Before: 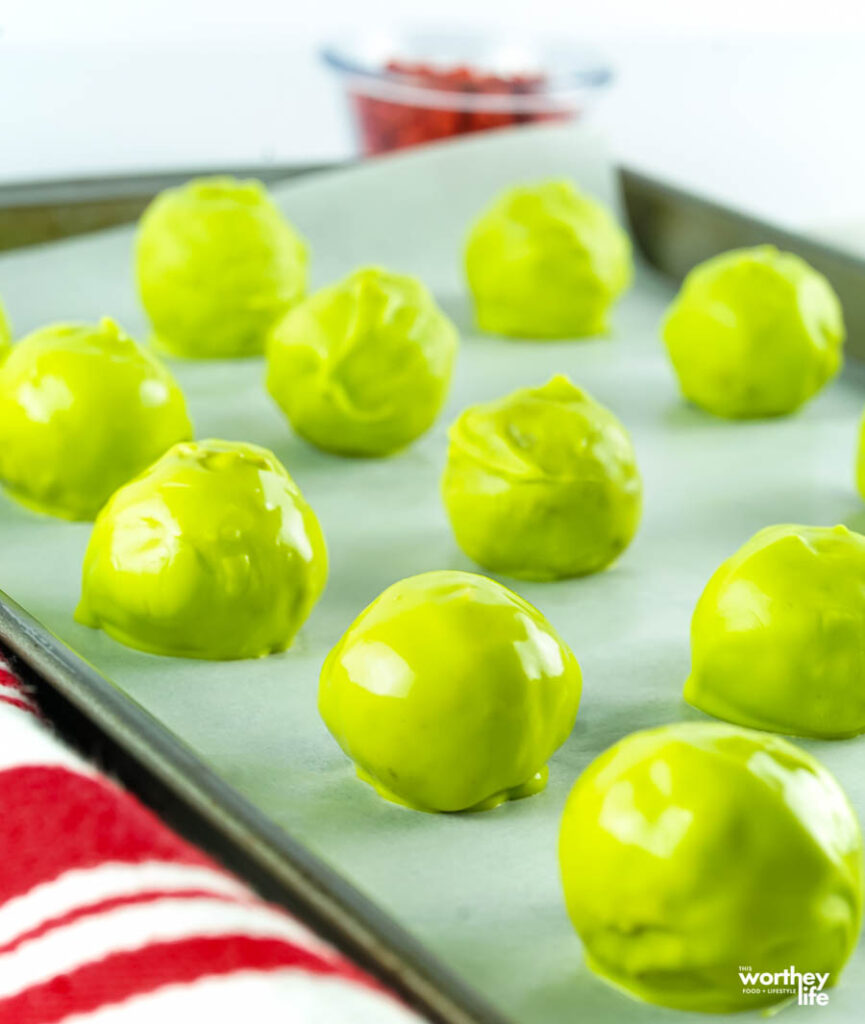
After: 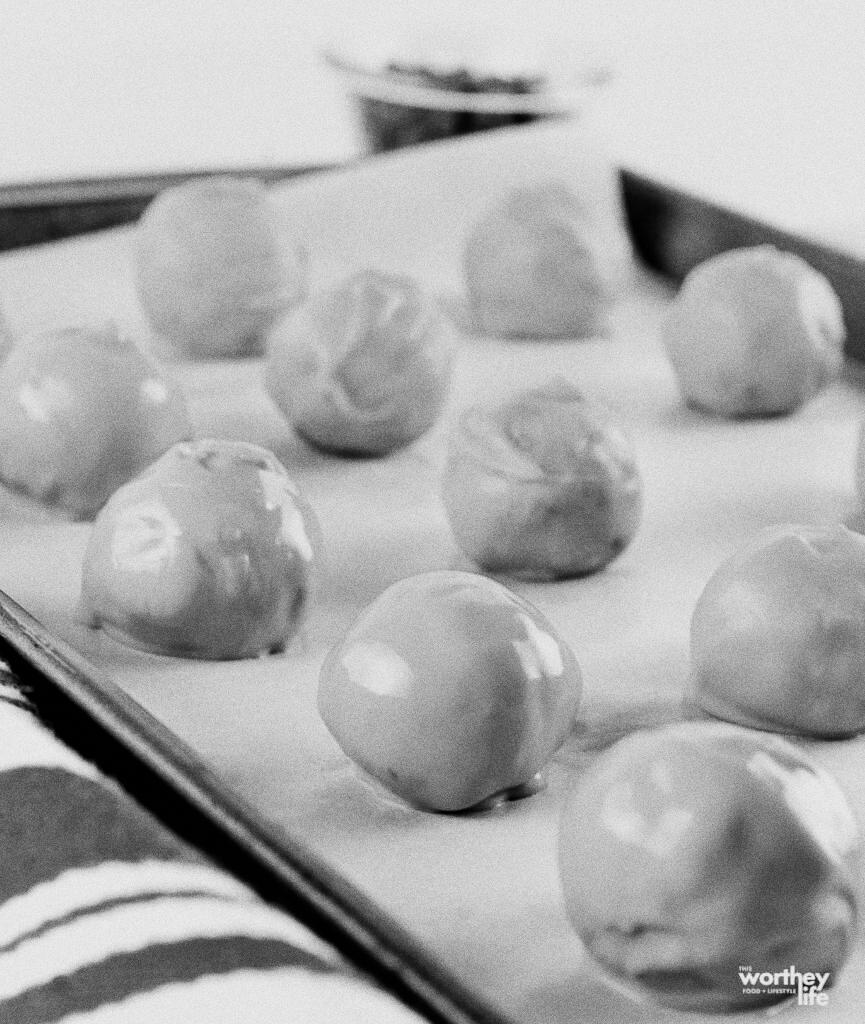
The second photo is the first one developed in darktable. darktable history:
contrast equalizer: octaves 7, y [[0.6 ×6], [0.55 ×6], [0 ×6], [0 ×6], [0 ×6]], mix 0.29
color calibration "_builtin_monochrome | ILFORD HP5+": output gray [0.253, 0.26, 0.487, 0], gray › normalize channels true, illuminant same as pipeline (D50), adaptation XYZ, x 0.346, y 0.359, gamut compression 0
color balance rgb: global offset › luminance -0.51%, perceptual saturation grading › global saturation 27.53%, perceptual saturation grading › highlights -25%, perceptual saturation grading › shadows 25%, perceptual brilliance grading › highlights 6.62%, perceptual brilliance grading › mid-tones 17.07%, perceptual brilliance grading › shadows -5.23%
grain "silver grain": coarseness 0.09 ISO, strength 40%
haze removal: adaptive false
sigmoid: contrast 1.69, skew -0.23, preserve hue 0%, red attenuation 0.1, red rotation 0.035, green attenuation 0.1, green rotation -0.017, blue attenuation 0.15, blue rotation -0.052, base primaries Rec2020
exposure "_builtin_magic lantern defaults": compensate highlight preservation false
